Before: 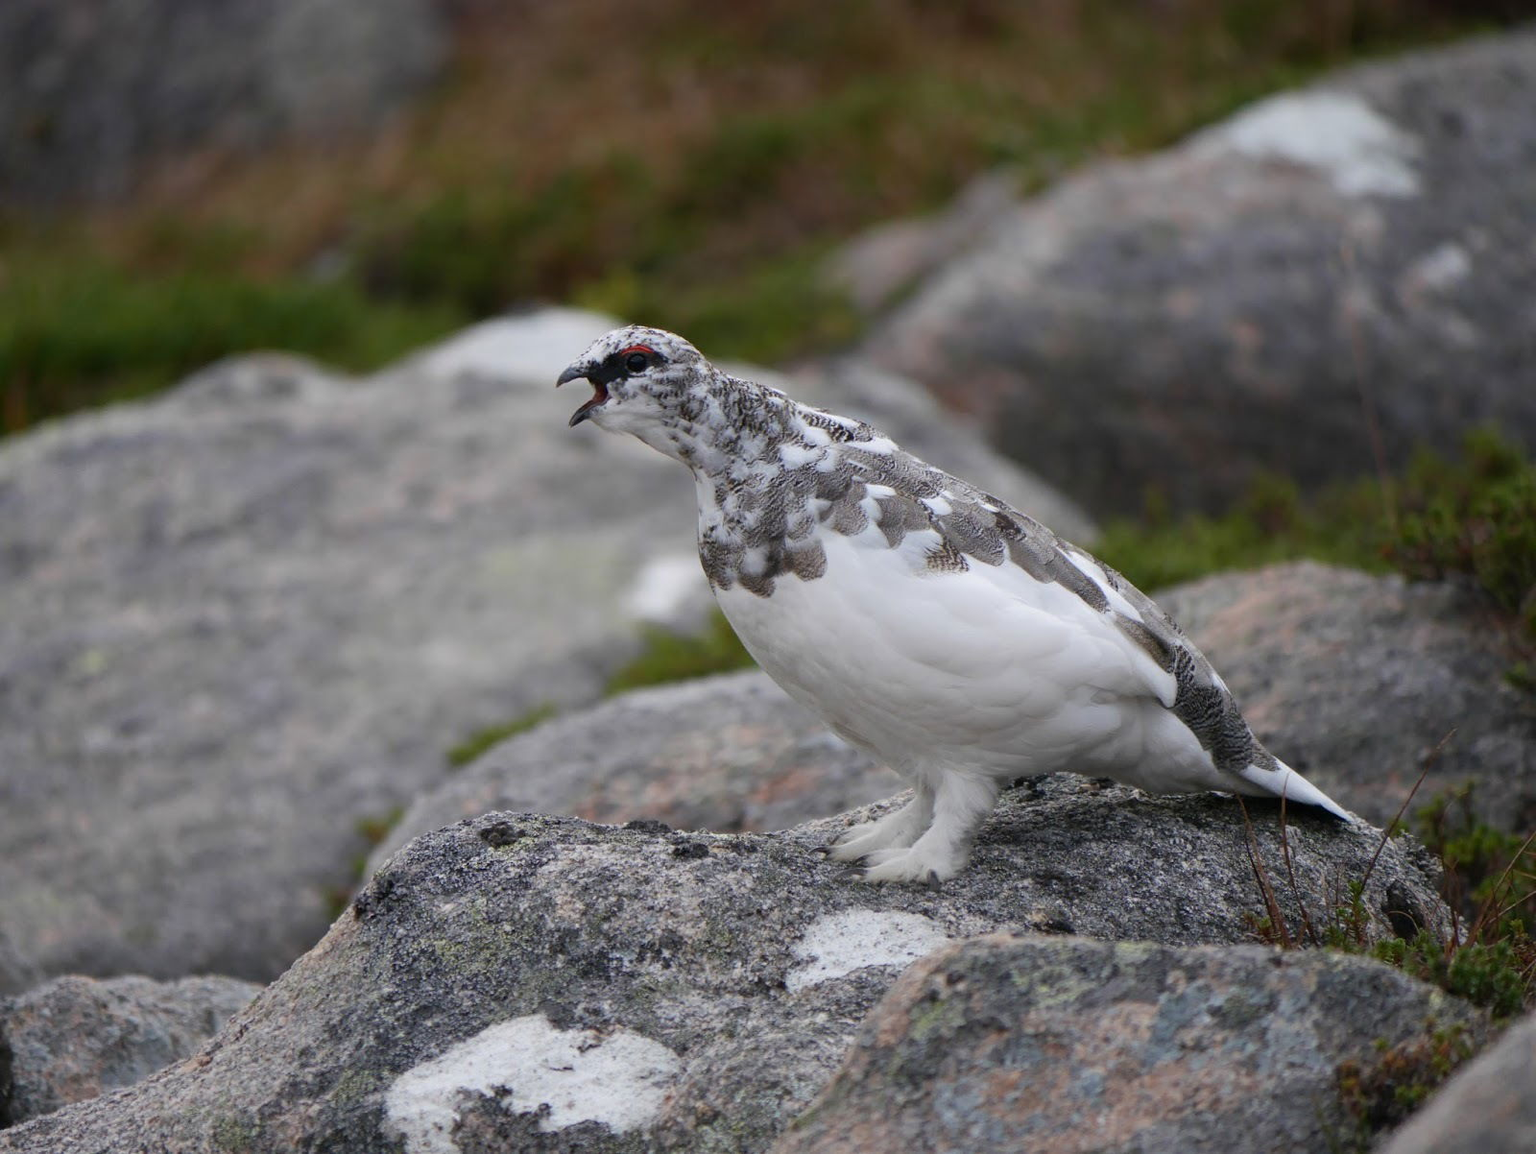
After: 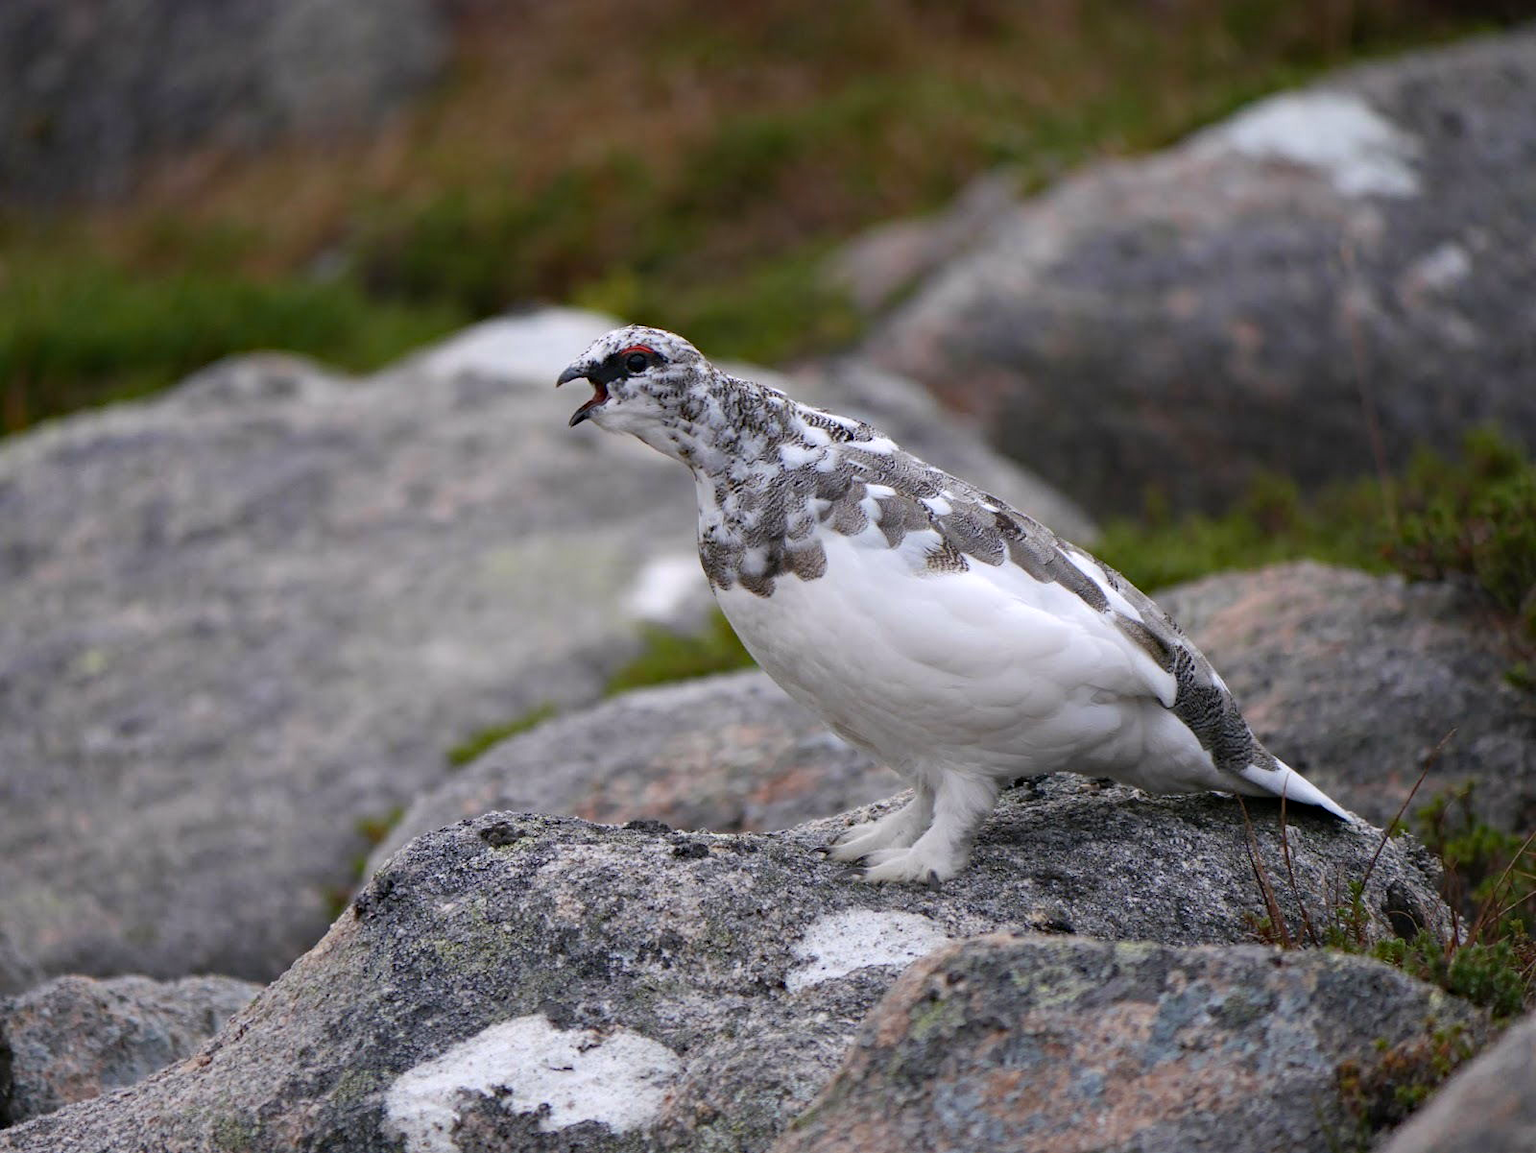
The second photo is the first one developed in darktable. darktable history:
exposure: exposure 0.2 EV, compensate highlight preservation false
white balance: red 1.009, blue 1.027
haze removal: compatibility mode true, adaptive false
